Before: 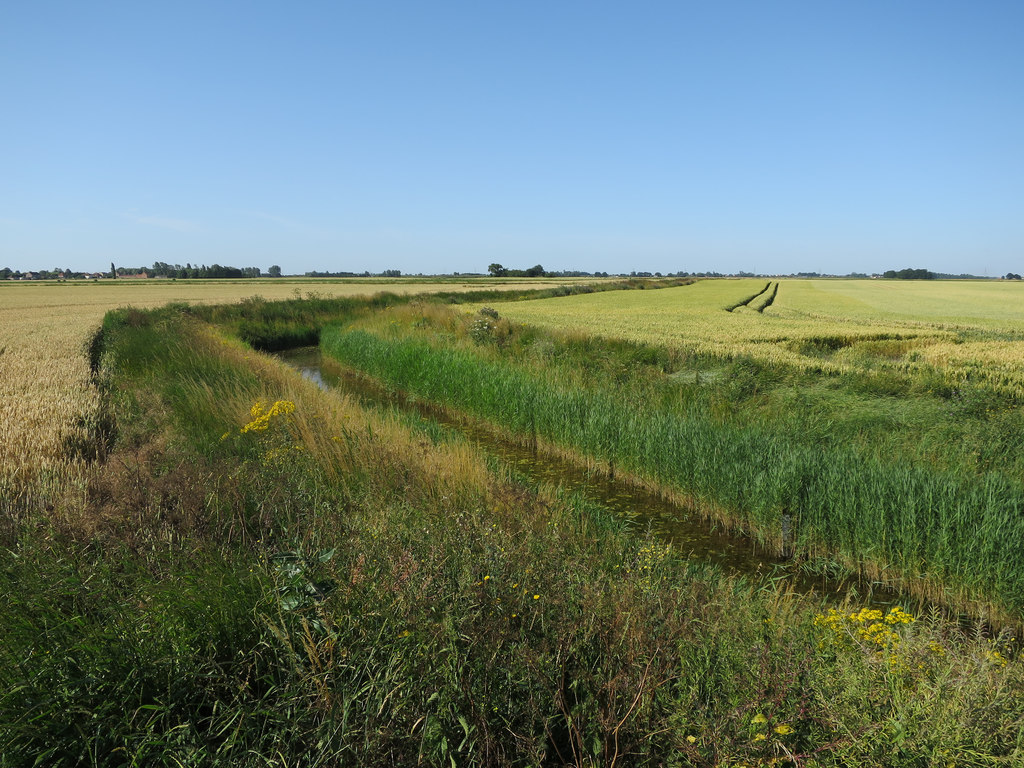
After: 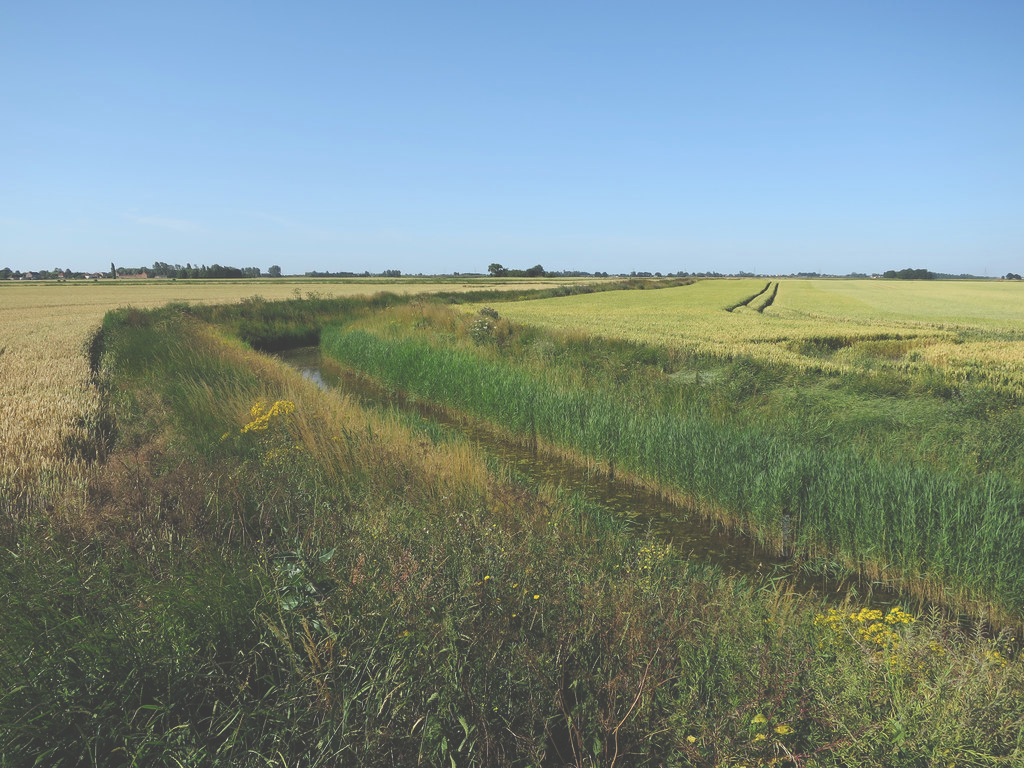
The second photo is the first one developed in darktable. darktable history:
exposure: black level correction -0.039, exposure 0.064 EV, compensate highlight preservation false
